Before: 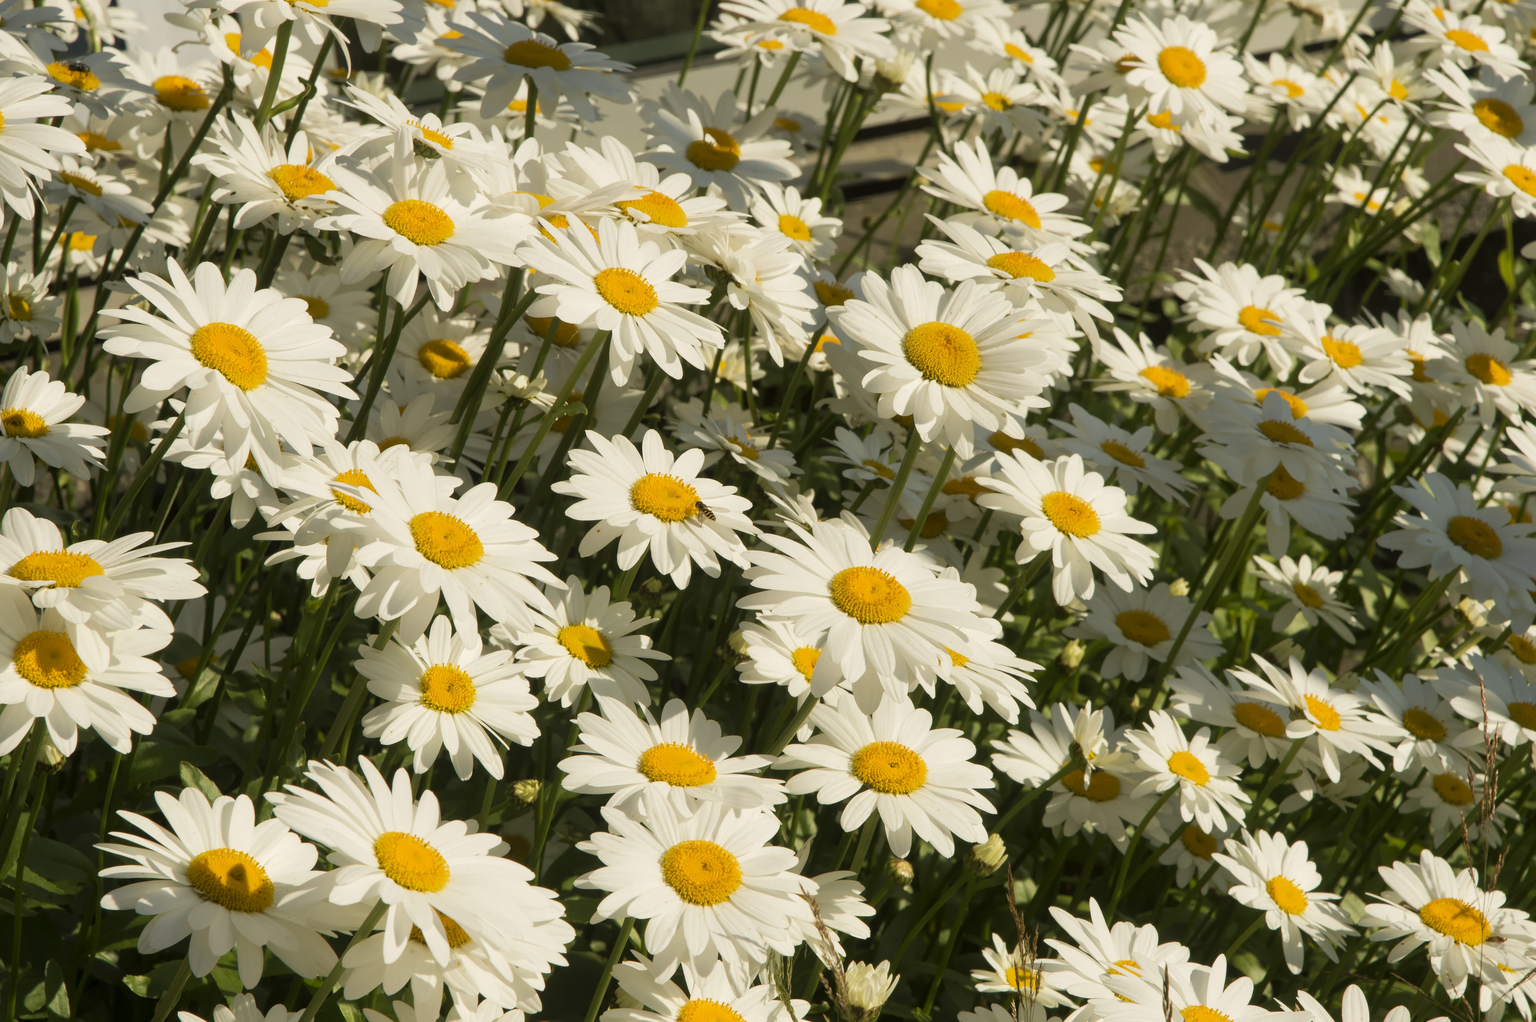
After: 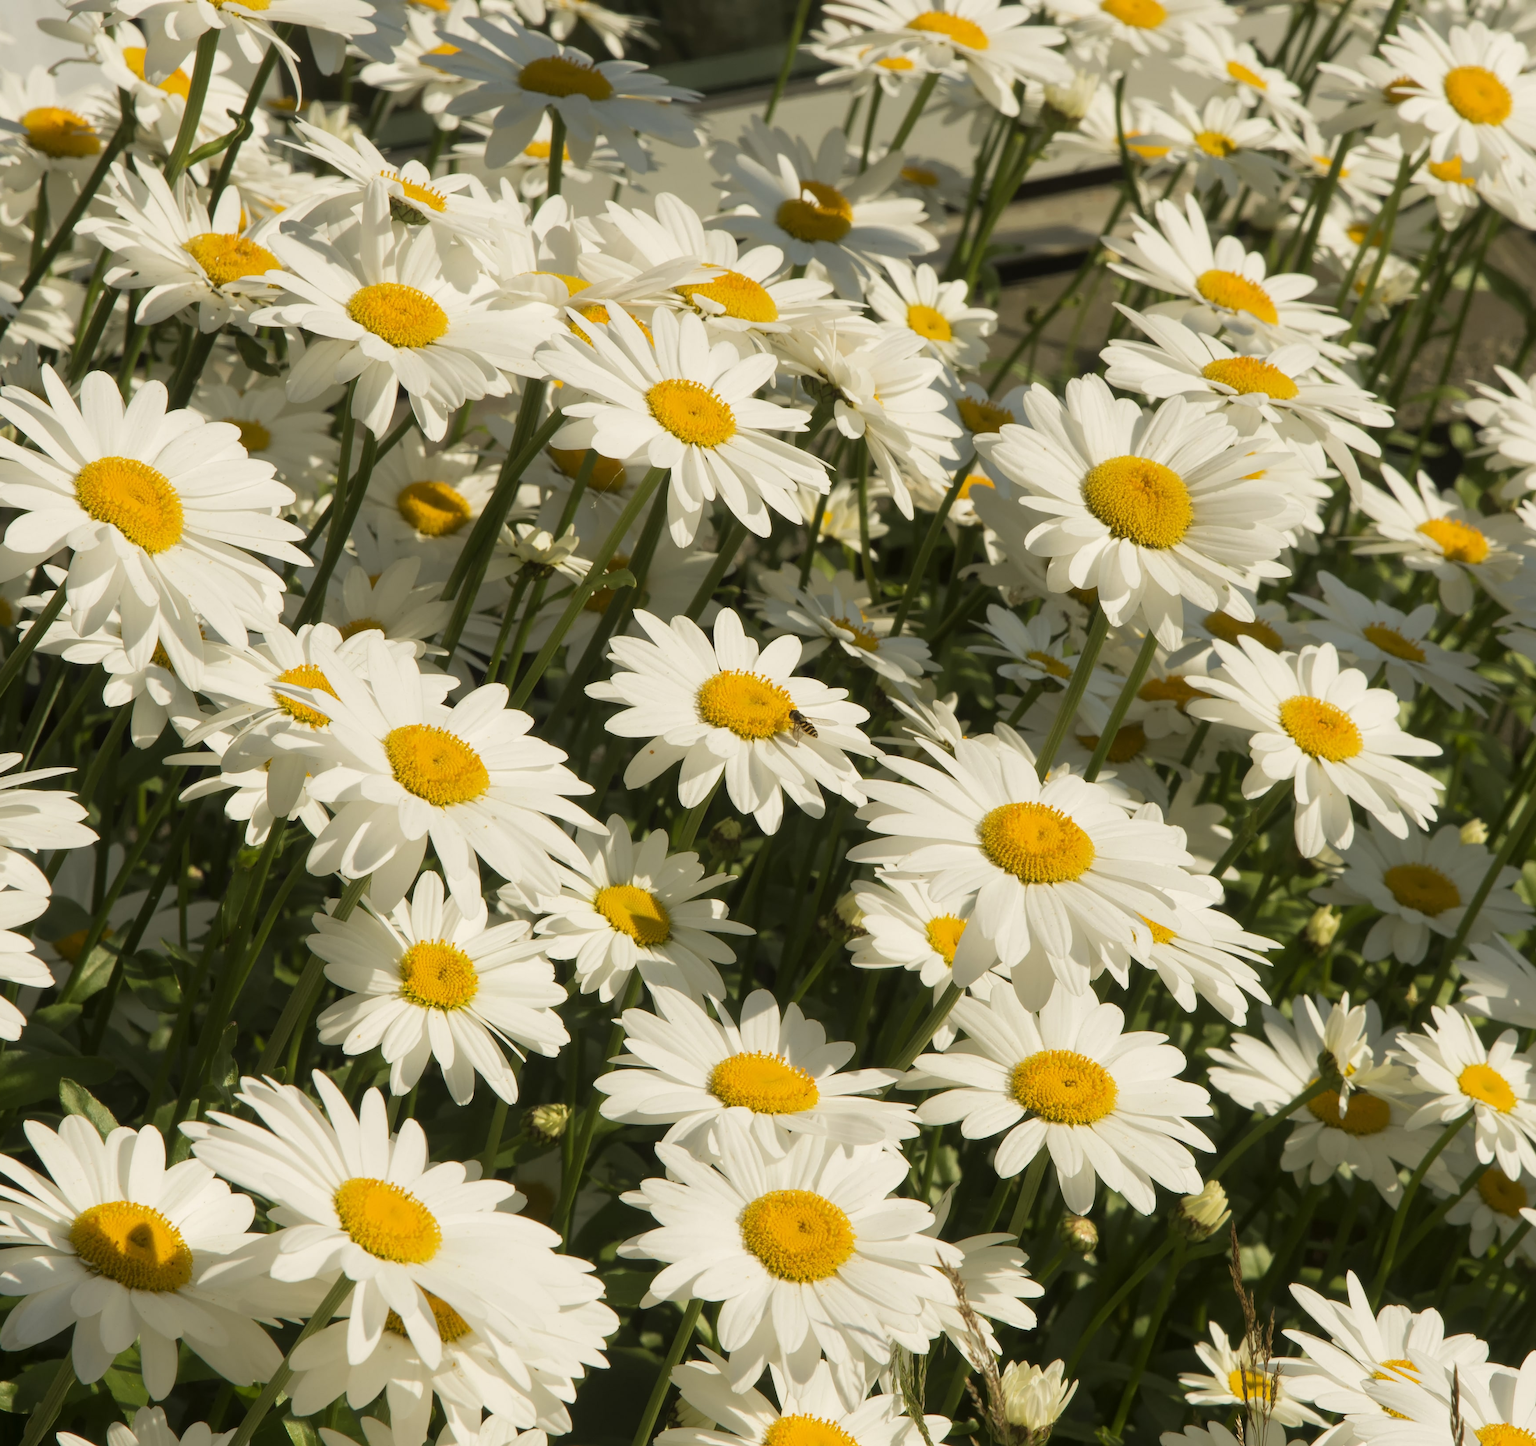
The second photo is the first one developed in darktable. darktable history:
crop and rotate: left 8.993%, right 20.334%
